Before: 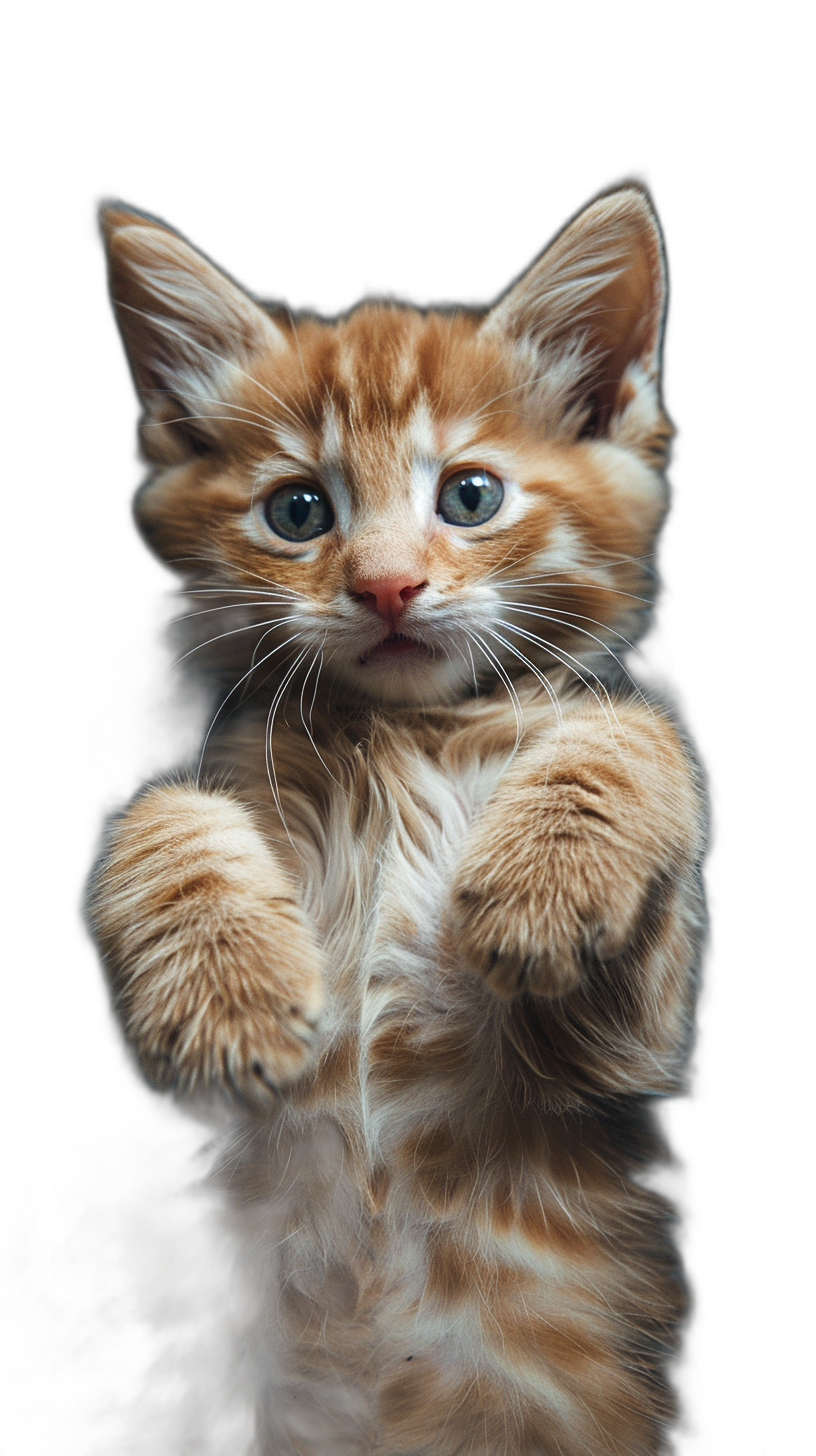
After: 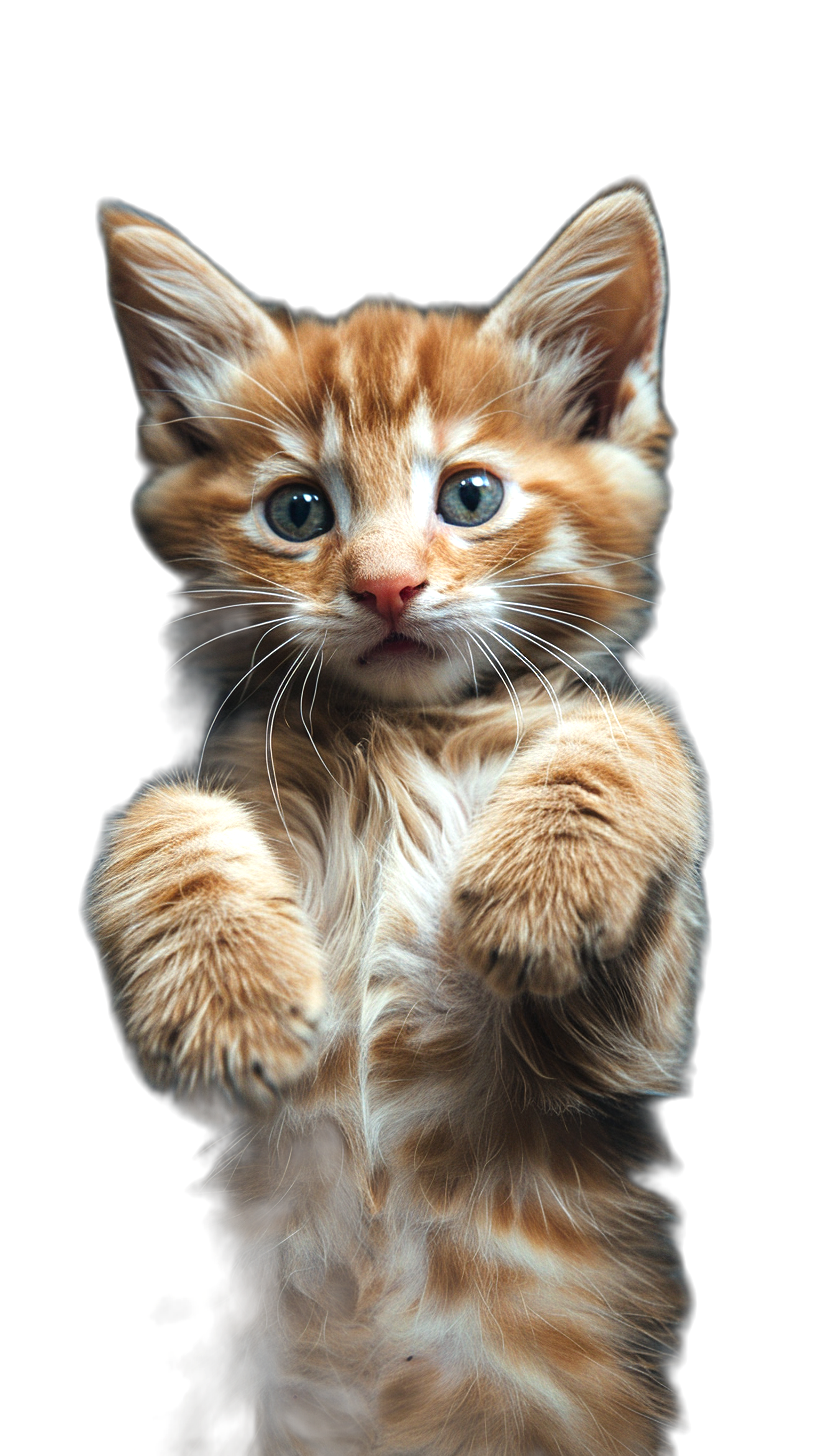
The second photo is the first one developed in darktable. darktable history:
tone equalizer: -8 EV -0.431 EV, -7 EV -0.375 EV, -6 EV -0.302 EV, -5 EV -0.215 EV, -3 EV 0.222 EV, -2 EV 0.332 EV, -1 EV 0.402 EV, +0 EV 0.41 EV
contrast brightness saturation: saturation 0.098
